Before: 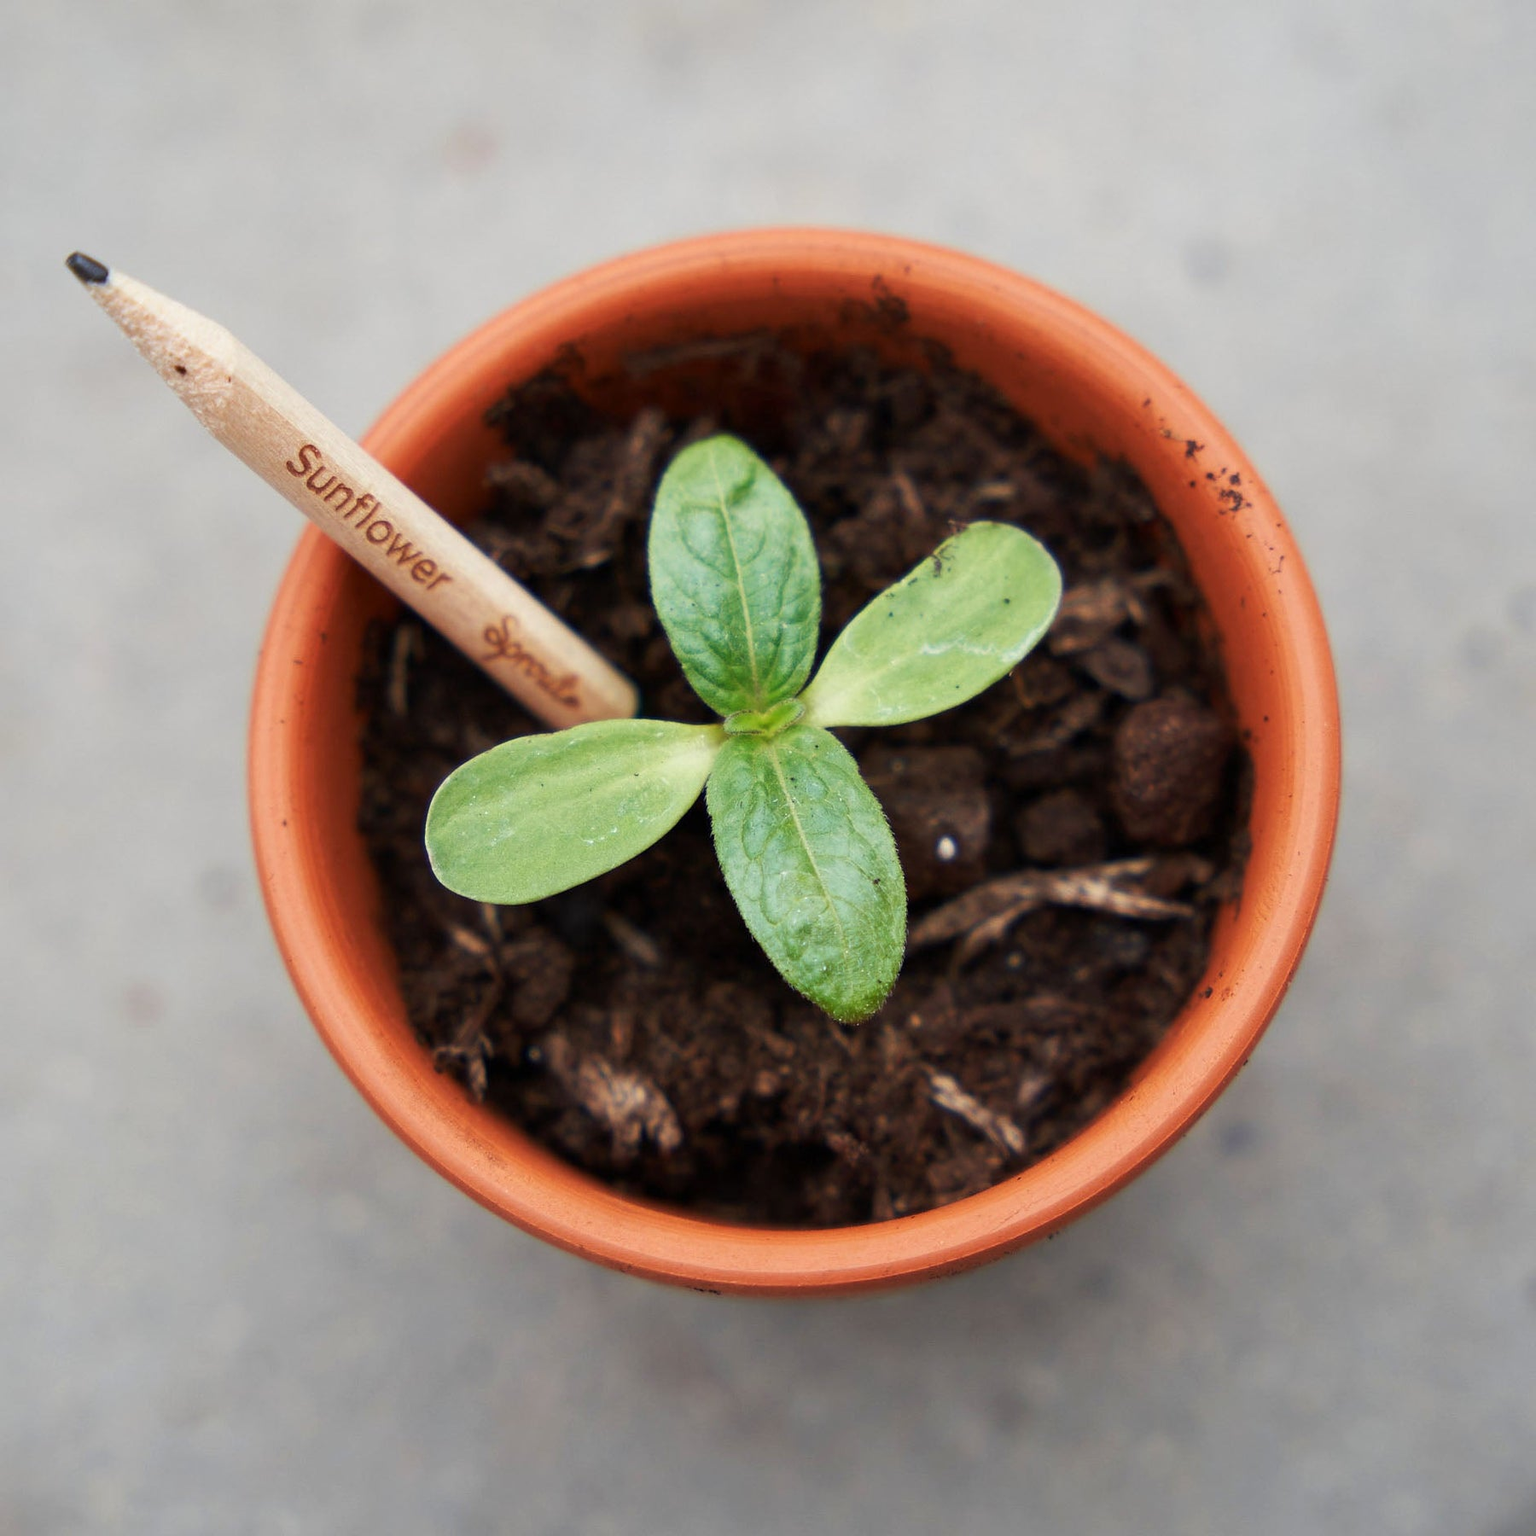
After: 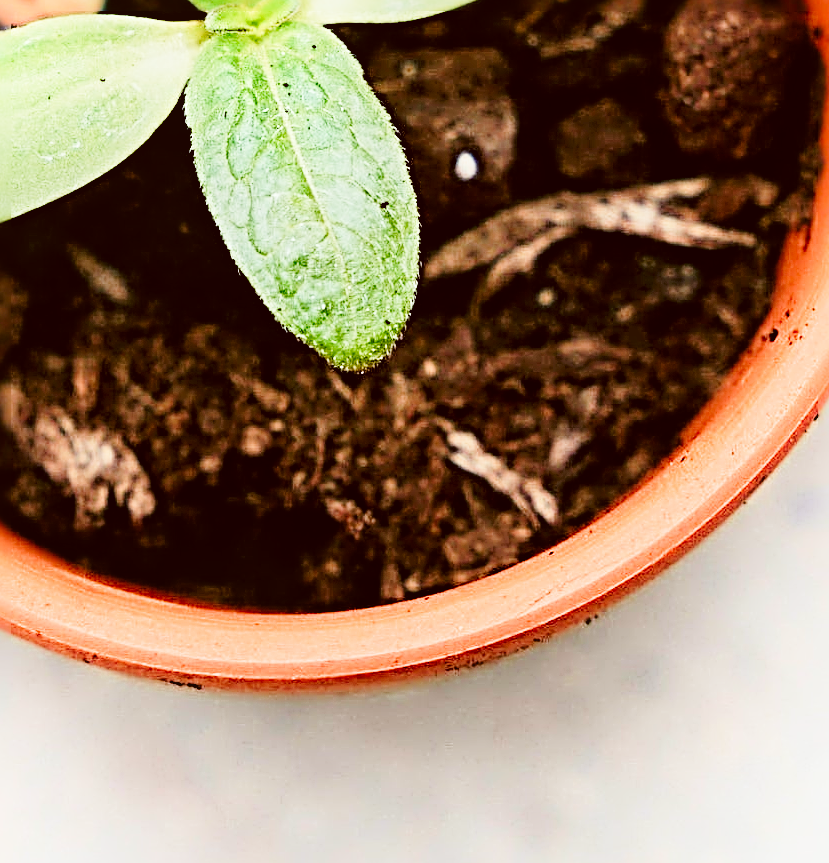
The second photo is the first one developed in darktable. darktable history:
exposure: black level correction 0, exposure 1.103 EV, compensate highlight preservation false
shadows and highlights: shadows -22.07, highlights 99.42, soften with gaussian
filmic rgb: black relative exposure -7.65 EV, white relative exposure 4.56 EV, hardness 3.61, contrast 0.992
sharpen: radius 4.035, amount 1.983
tone curve: curves: ch0 [(0, 0.023) (0.104, 0.058) (0.21, 0.162) (0.469, 0.524) (0.579, 0.65) (0.725, 0.8) (0.858, 0.903) (1, 0.974)]; ch1 [(0, 0) (0.414, 0.395) (0.447, 0.447) (0.502, 0.501) (0.521, 0.512) (0.57, 0.563) (0.618, 0.61) (0.654, 0.642) (1, 1)]; ch2 [(0, 0) (0.356, 0.408) (0.437, 0.453) (0.492, 0.485) (0.524, 0.508) (0.566, 0.567) (0.595, 0.604) (1, 1)], preserve colors none
crop: left 35.75%, top 46.028%, right 18.168%, bottom 6.018%
local contrast: mode bilateral grid, contrast 21, coarseness 50, detail 130%, midtone range 0.2
color correction: highlights a* -0.474, highlights b* 0.18, shadows a* 4.84, shadows b* 20.25
